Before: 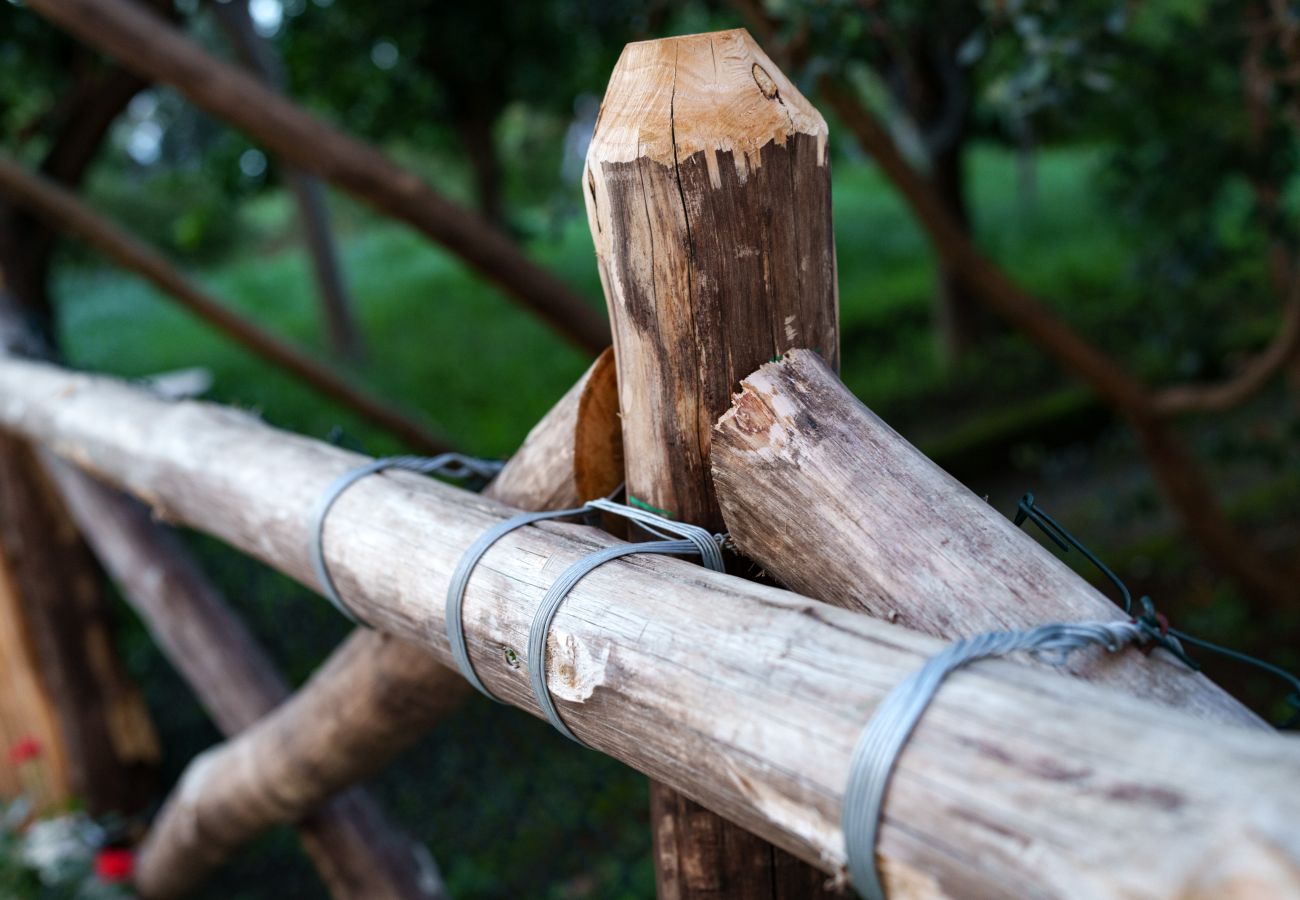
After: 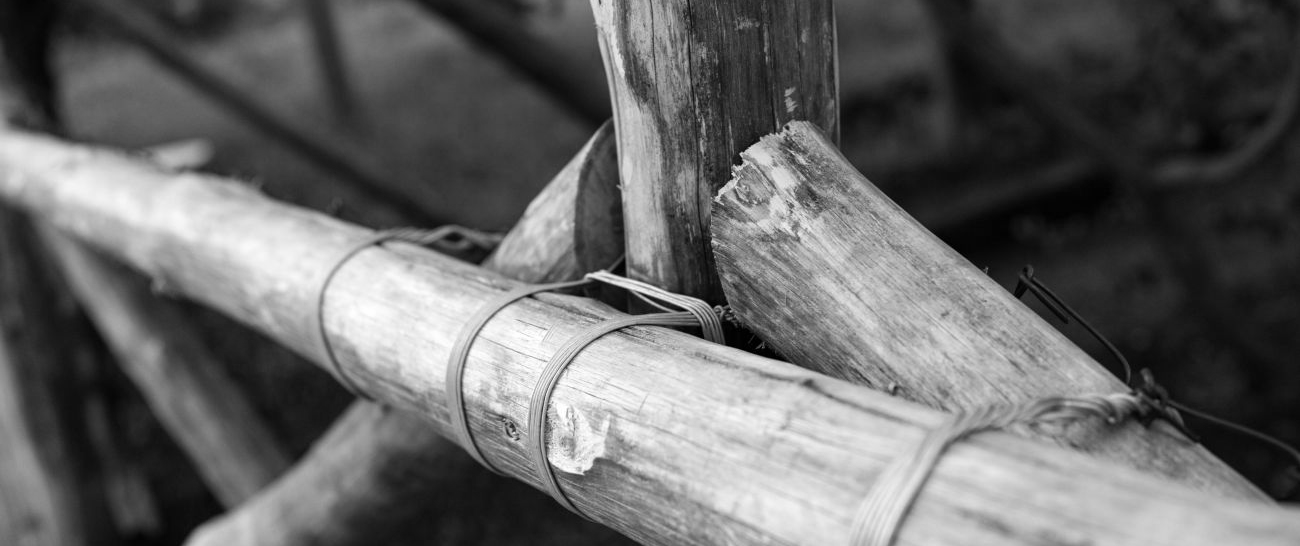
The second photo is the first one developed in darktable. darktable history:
crop and rotate: top 25.357%, bottom 13.942%
monochrome: on, module defaults
